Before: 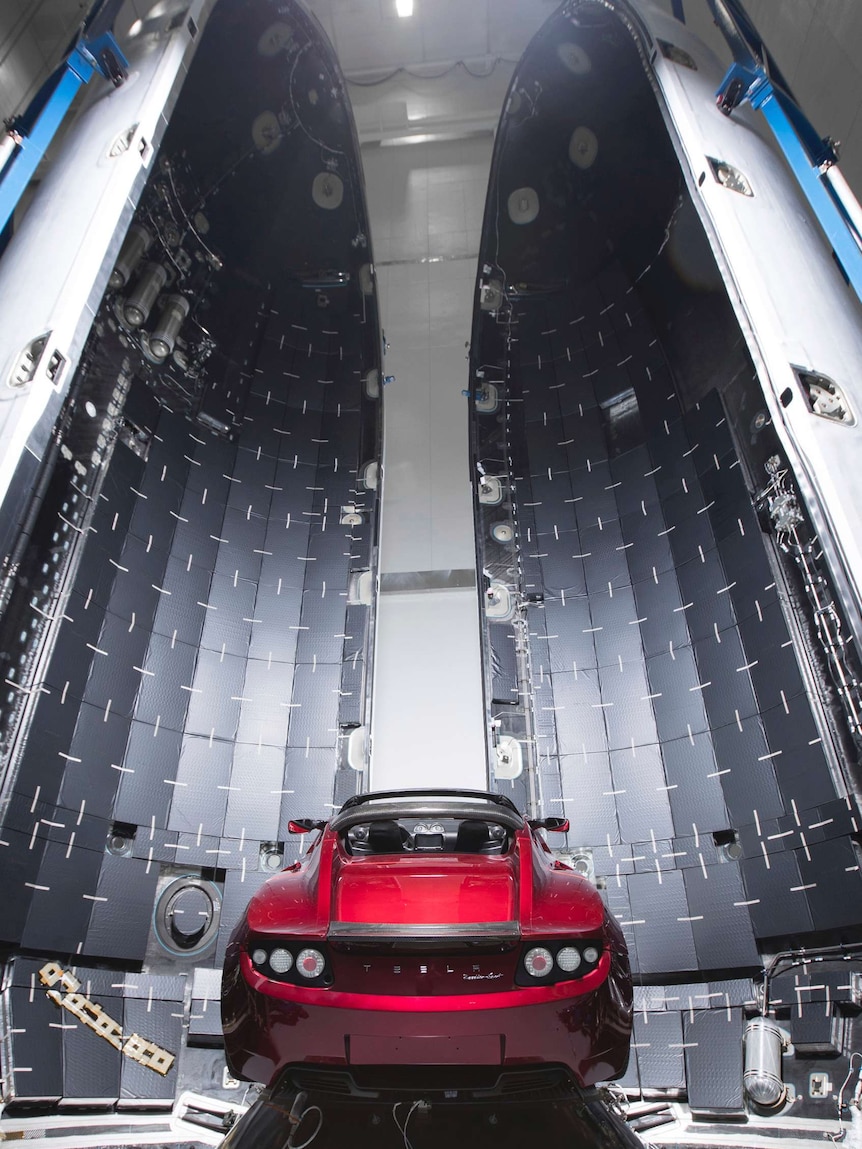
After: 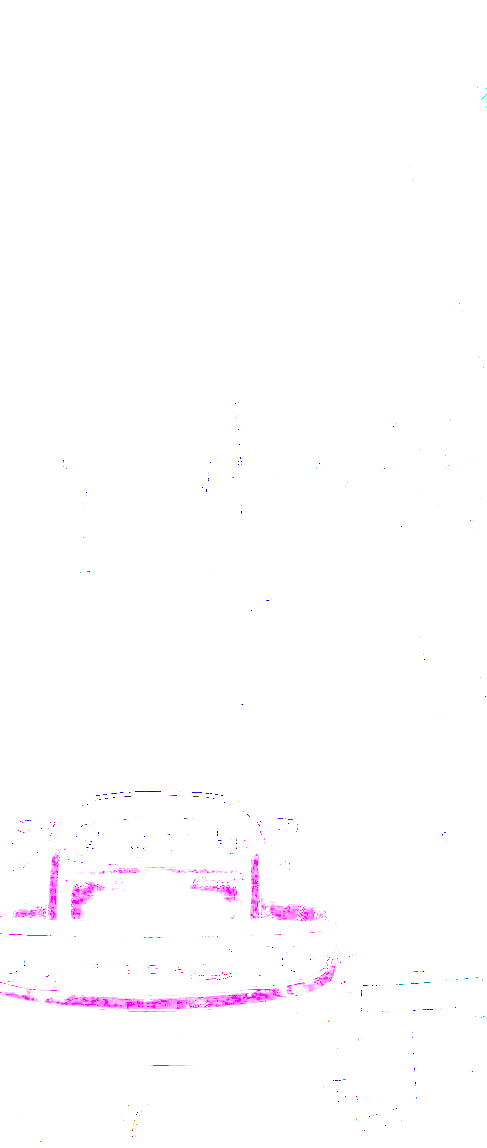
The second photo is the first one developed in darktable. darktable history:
exposure: exposure 7.99 EV, compensate exposure bias true, compensate highlight preservation false
tone equalizer: -8 EV -0.761 EV, -7 EV -0.711 EV, -6 EV -0.567 EV, -5 EV -0.411 EV, -3 EV 0.375 EV, -2 EV 0.6 EV, -1 EV 0.676 EV, +0 EV 0.736 EV
crop: left 31.54%, top 0.008%, right 11.886%
